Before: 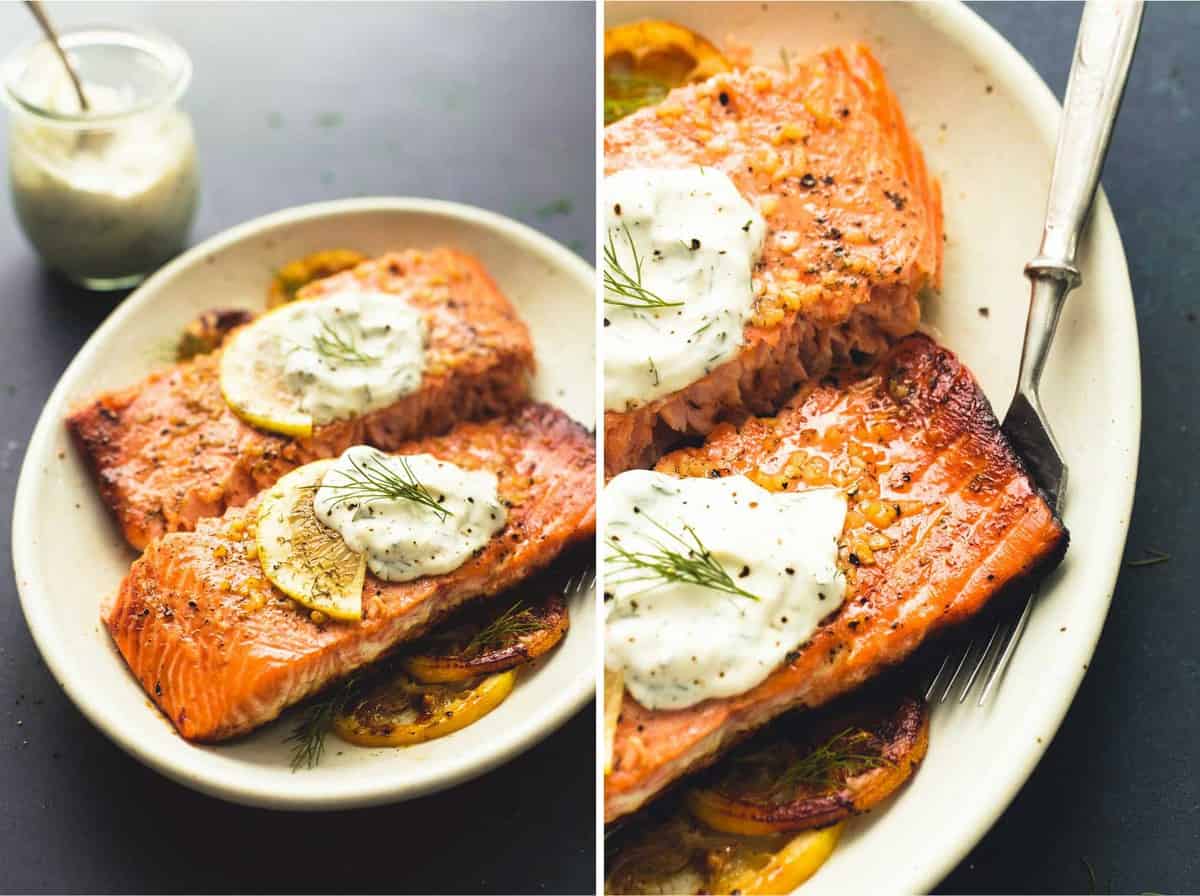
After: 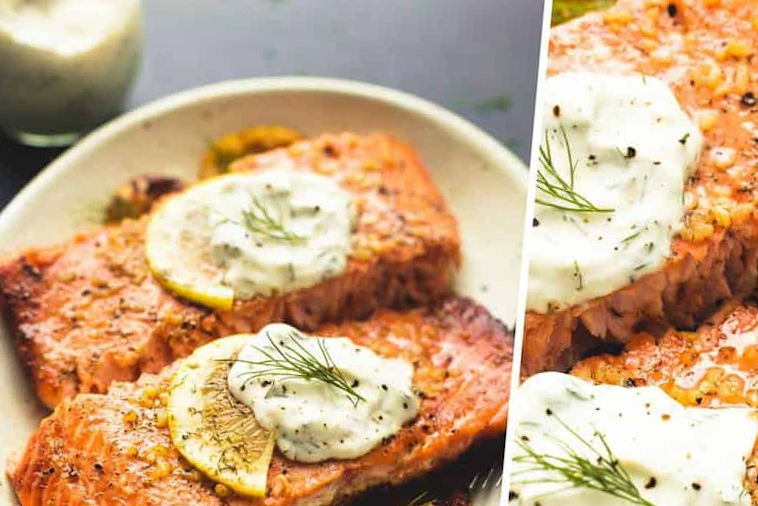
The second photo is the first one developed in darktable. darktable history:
crop and rotate: angle -5.06°, left 1.978%, top 6.867%, right 27.559%, bottom 30.122%
